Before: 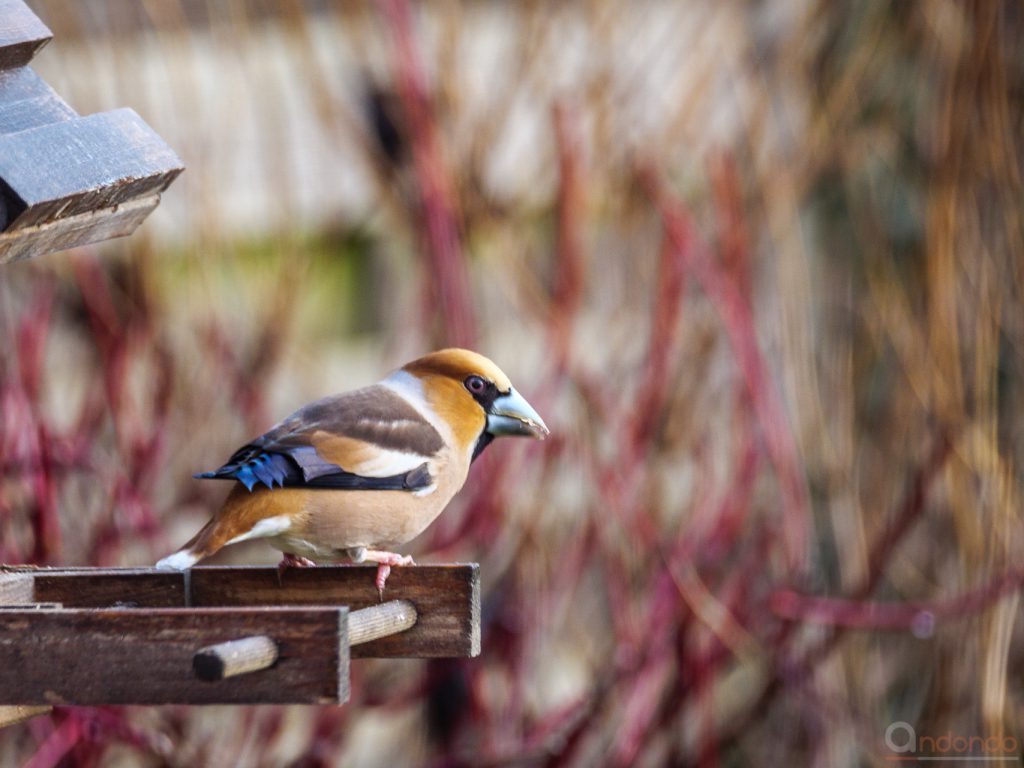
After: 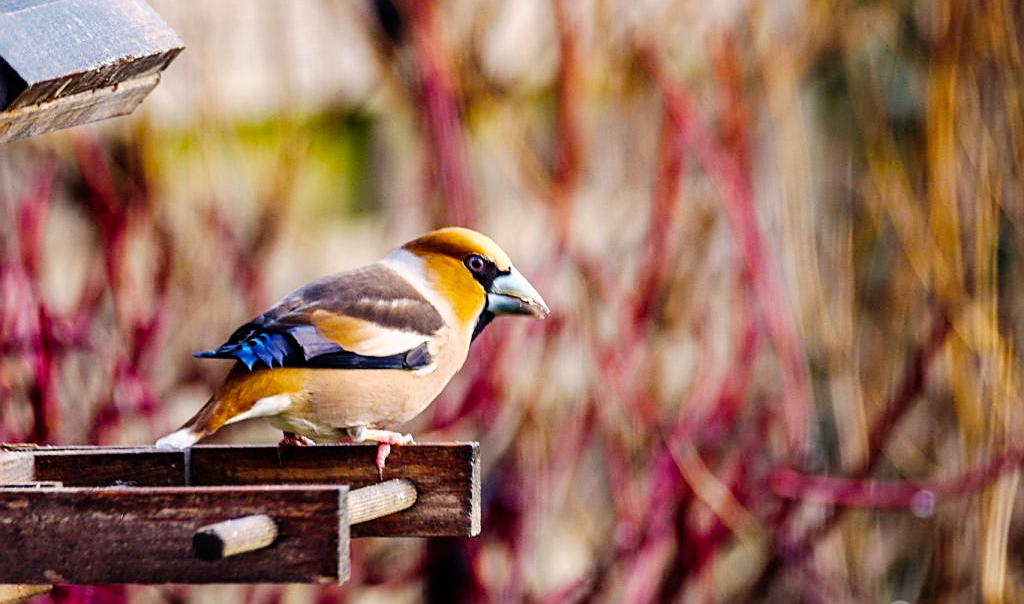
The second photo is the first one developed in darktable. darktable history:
color zones: curves: ch1 [(0, 0.469) (0.01, 0.469) (0.12, 0.446) (0.248, 0.469) (0.5, 0.5) (0.748, 0.5) (0.99, 0.469) (1, 0.469)]
tone curve: curves: ch0 [(0, 0) (0.003, 0) (0.011, 0.001) (0.025, 0.003) (0.044, 0.005) (0.069, 0.013) (0.1, 0.024) (0.136, 0.04) (0.177, 0.087) (0.224, 0.148) (0.277, 0.238) (0.335, 0.335) (0.399, 0.43) (0.468, 0.524) (0.543, 0.621) (0.623, 0.712) (0.709, 0.788) (0.801, 0.867) (0.898, 0.947) (1, 1)], preserve colors none
crop and rotate: top 15.884%, bottom 5.363%
sharpen: on, module defaults
color balance rgb: highlights gain › chroma 2.965%, highlights gain › hue 61.12°, perceptual saturation grading › global saturation 29.593%, global vibrance 0.734%
contrast brightness saturation: contrast 0.013, saturation -0.061
shadows and highlights: shadows 47.93, highlights -42.33, soften with gaussian
